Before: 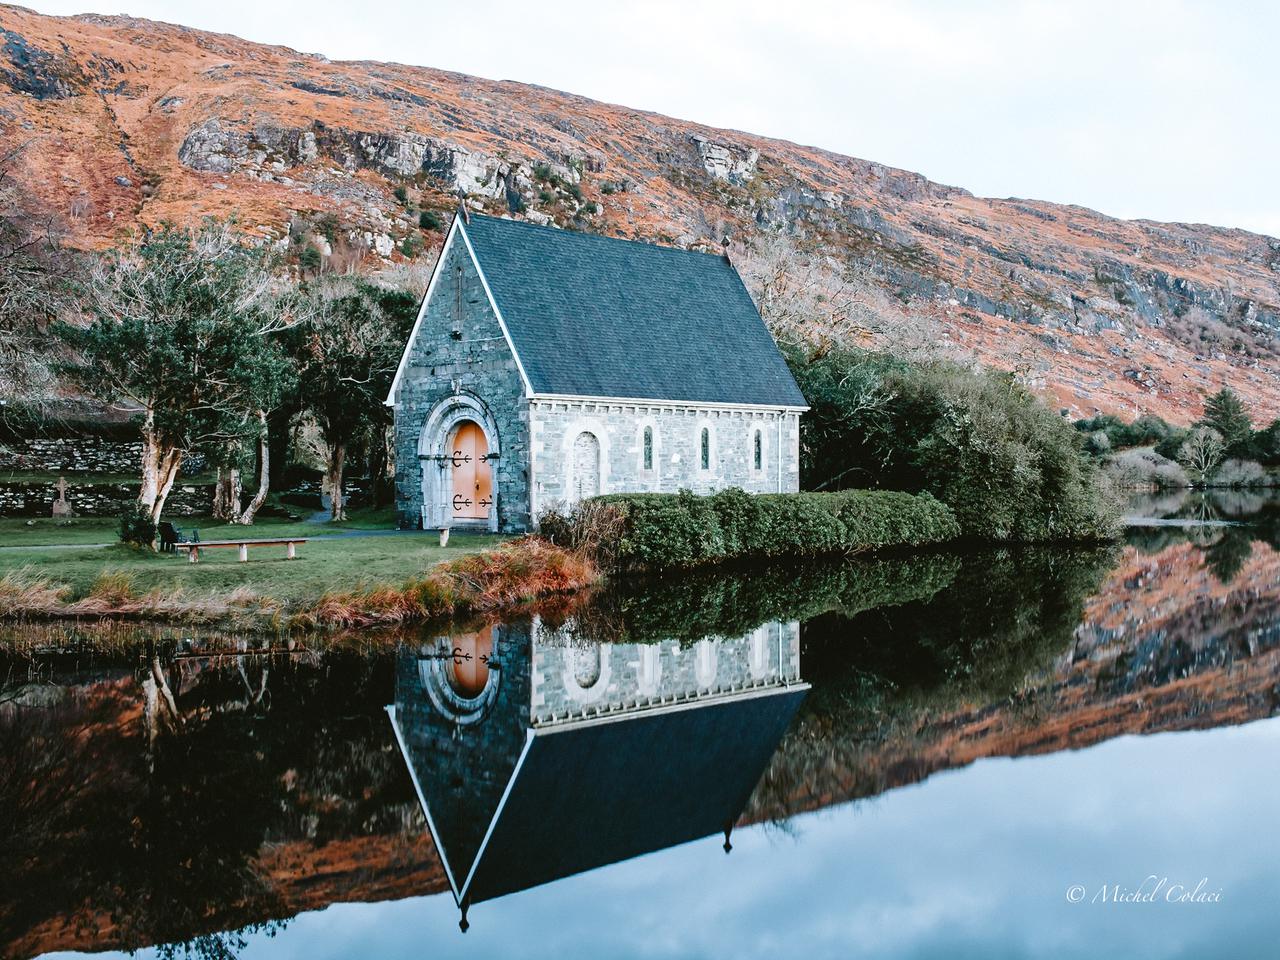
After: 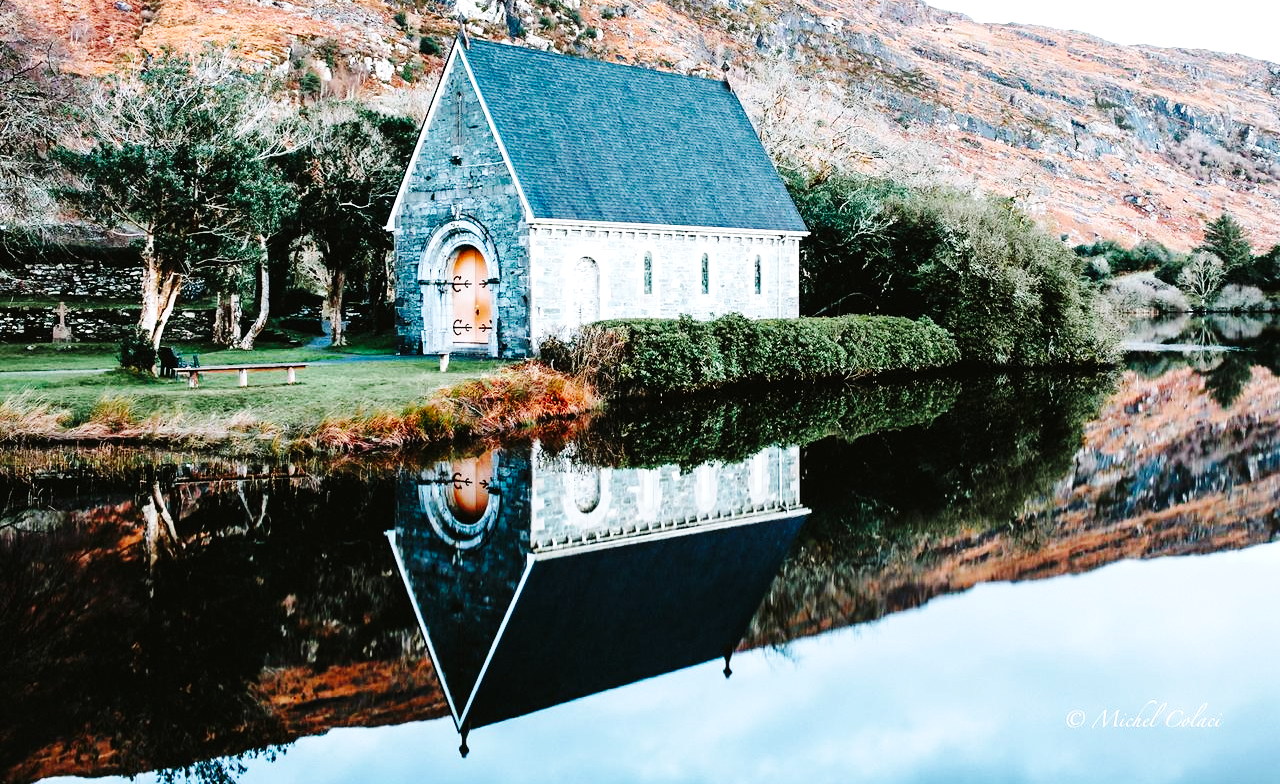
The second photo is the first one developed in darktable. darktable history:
base curve: curves: ch0 [(0, 0) (0.036, 0.025) (0.121, 0.166) (0.206, 0.329) (0.605, 0.79) (1, 1)], preserve colors none
crop and rotate: top 18.261%
tone equalizer: -8 EV -0.441 EV, -7 EV -0.361 EV, -6 EV -0.371 EV, -5 EV -0.226 EV, -3 EV 0.224 EV, -2 EV 0.345 EV, -1 EV 0.38 EV, +0 EV 0.441 EV
